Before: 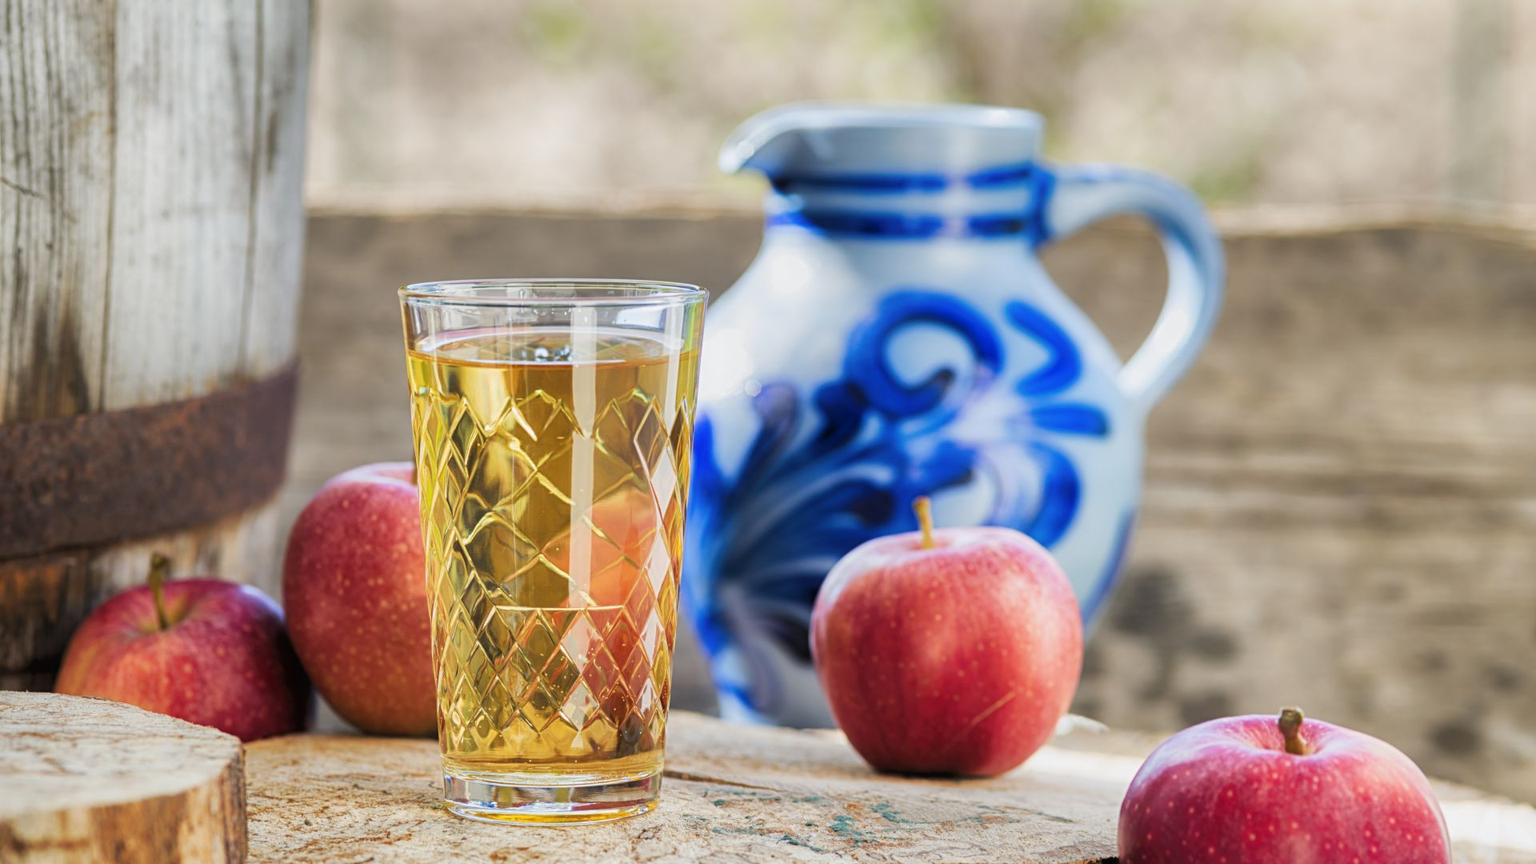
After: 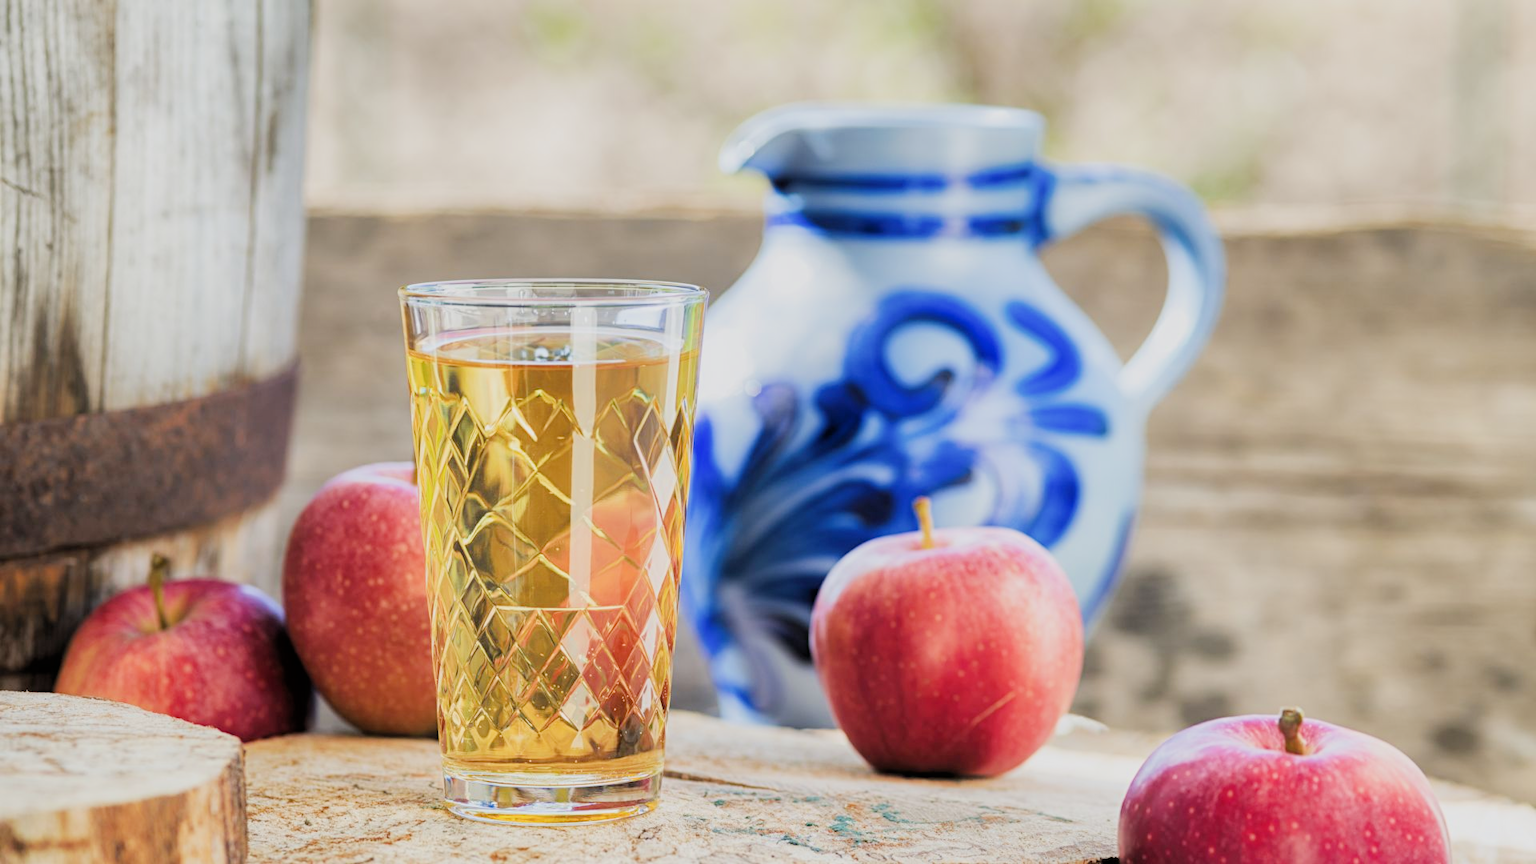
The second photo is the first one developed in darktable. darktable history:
exposure: exposure 0.601 EV, compensate highlight preservation false
levels: levels [0, 0.498, 0.996]
filmic rgb: black relative exposure -7.65 EV, white relative exposure 4.56 EV, threshold 3.05 EV, hardness 3.61, contrast 0.99, iterations of high-quality reconstruction 0, enable highlight reconstruction true
